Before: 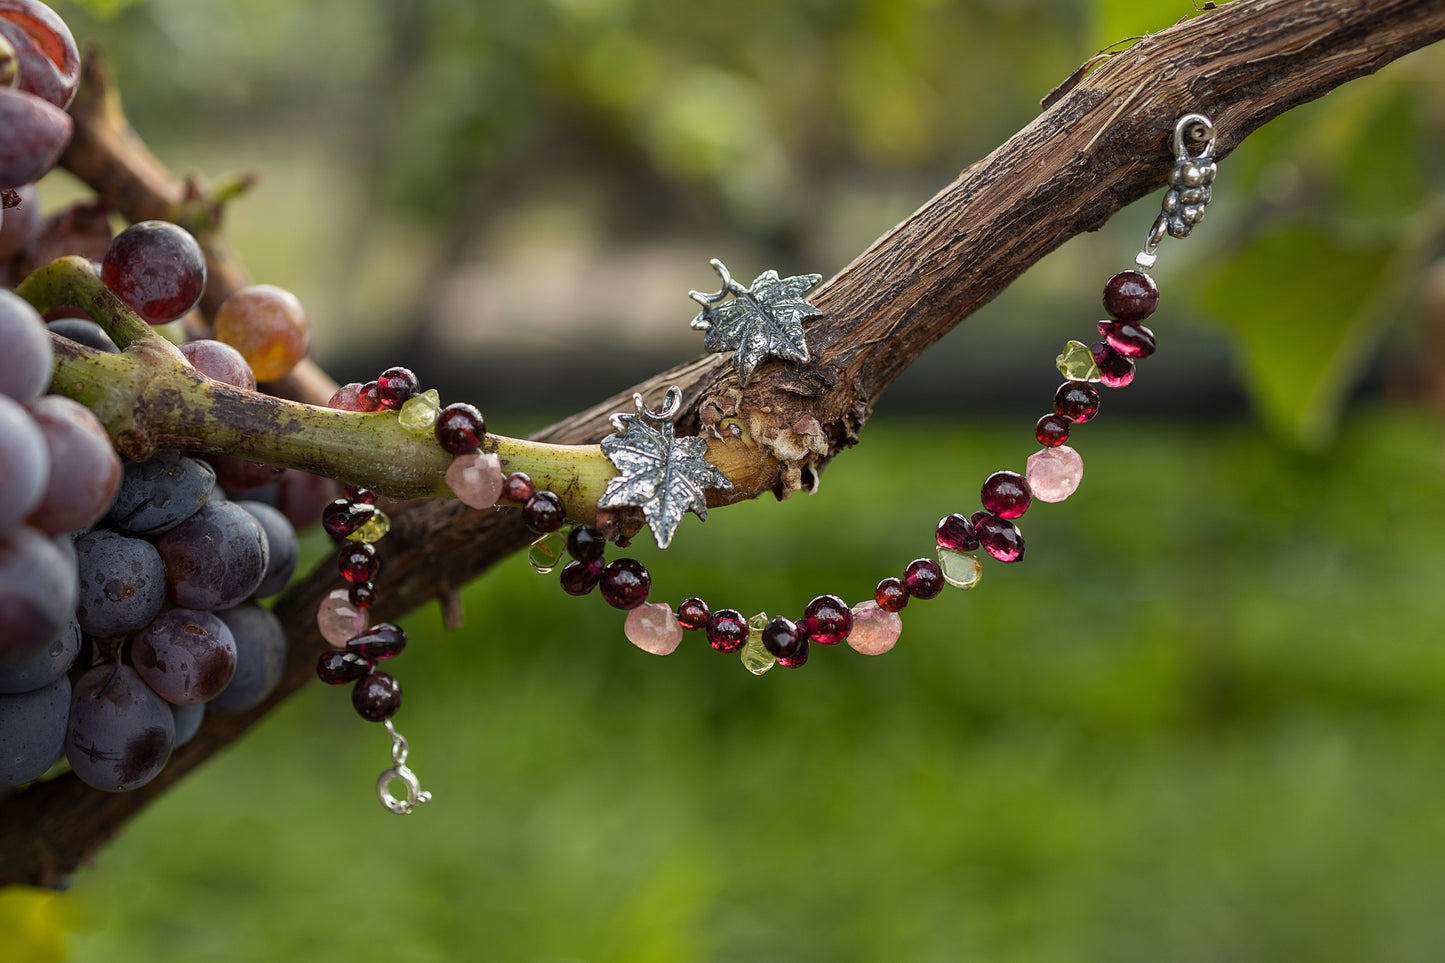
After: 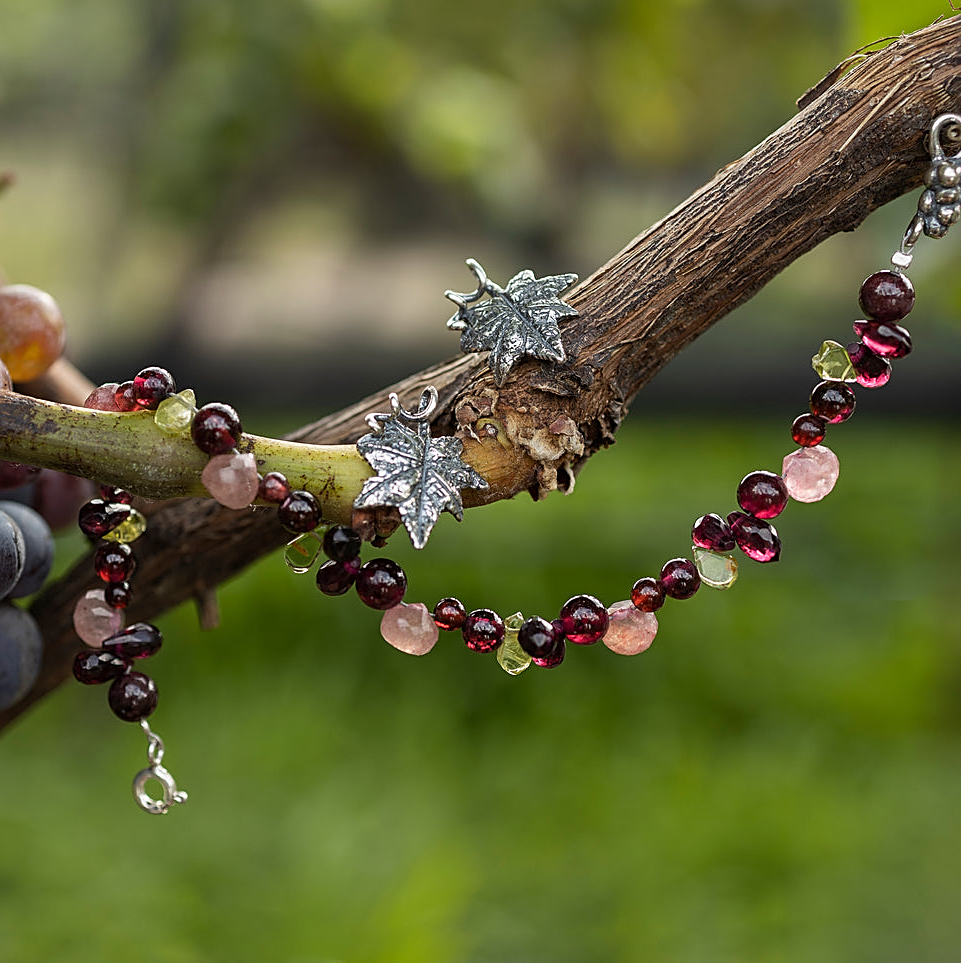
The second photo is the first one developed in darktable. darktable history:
sharpen: on, module defaults
crop: left 16.899%, right 16.556%
